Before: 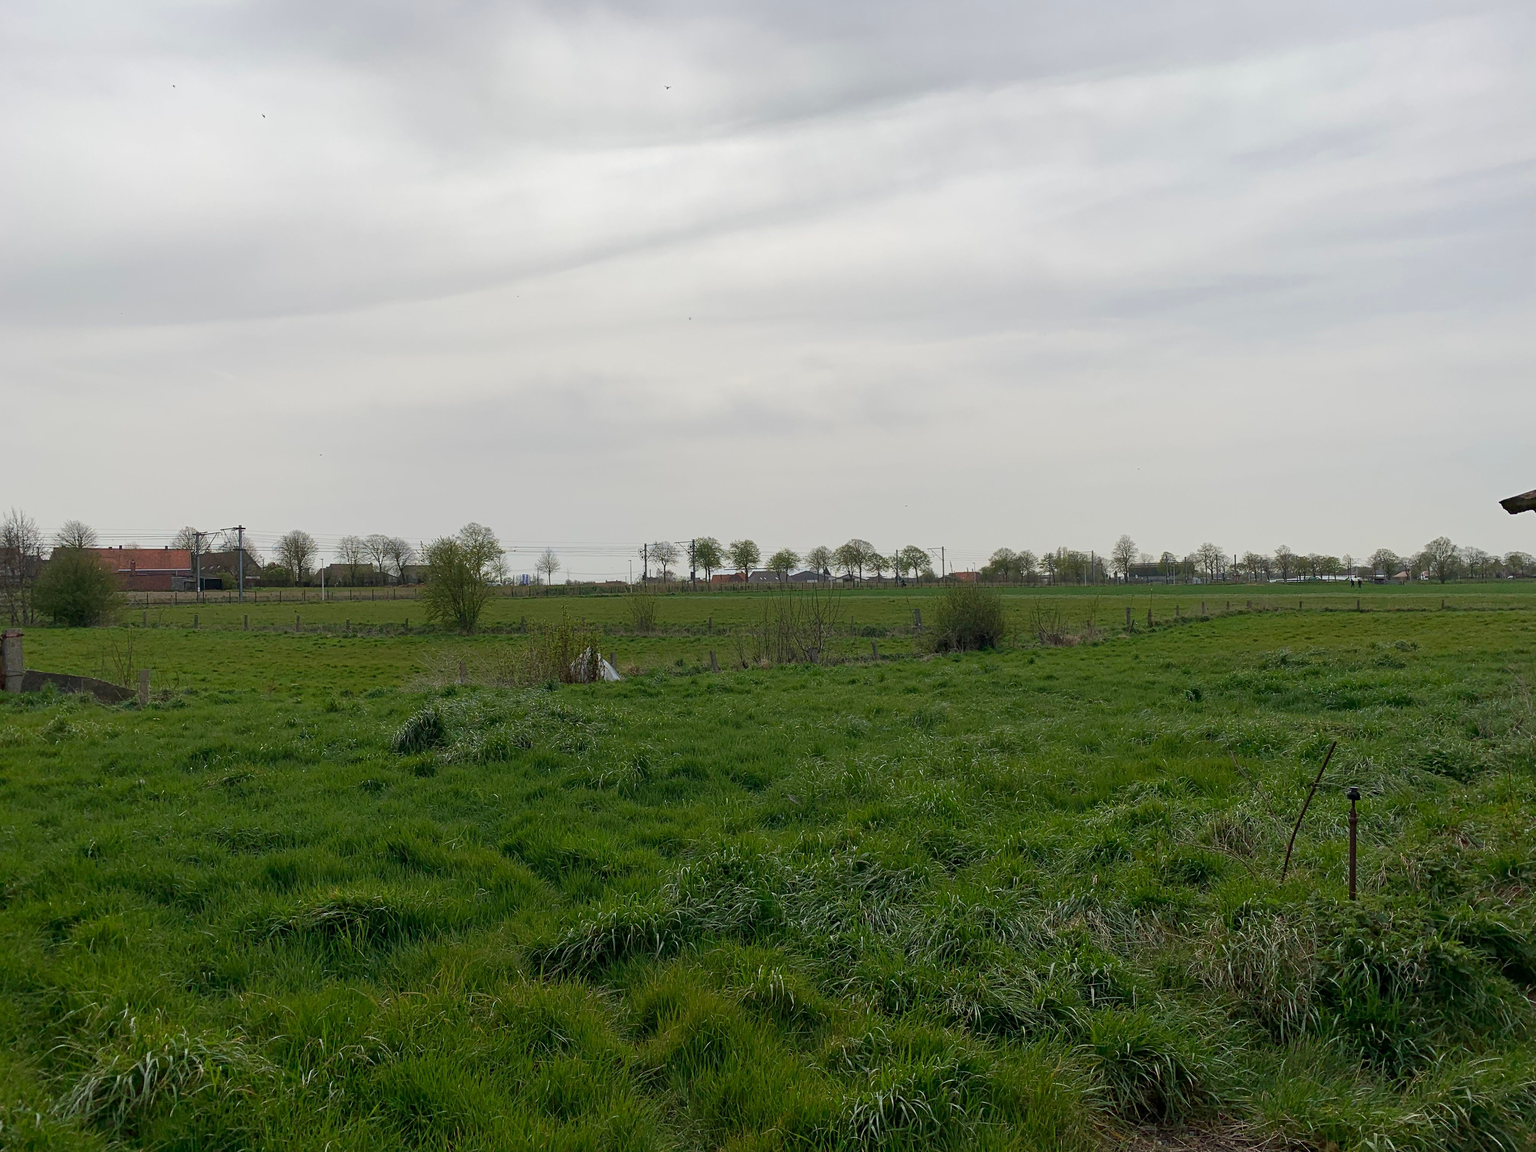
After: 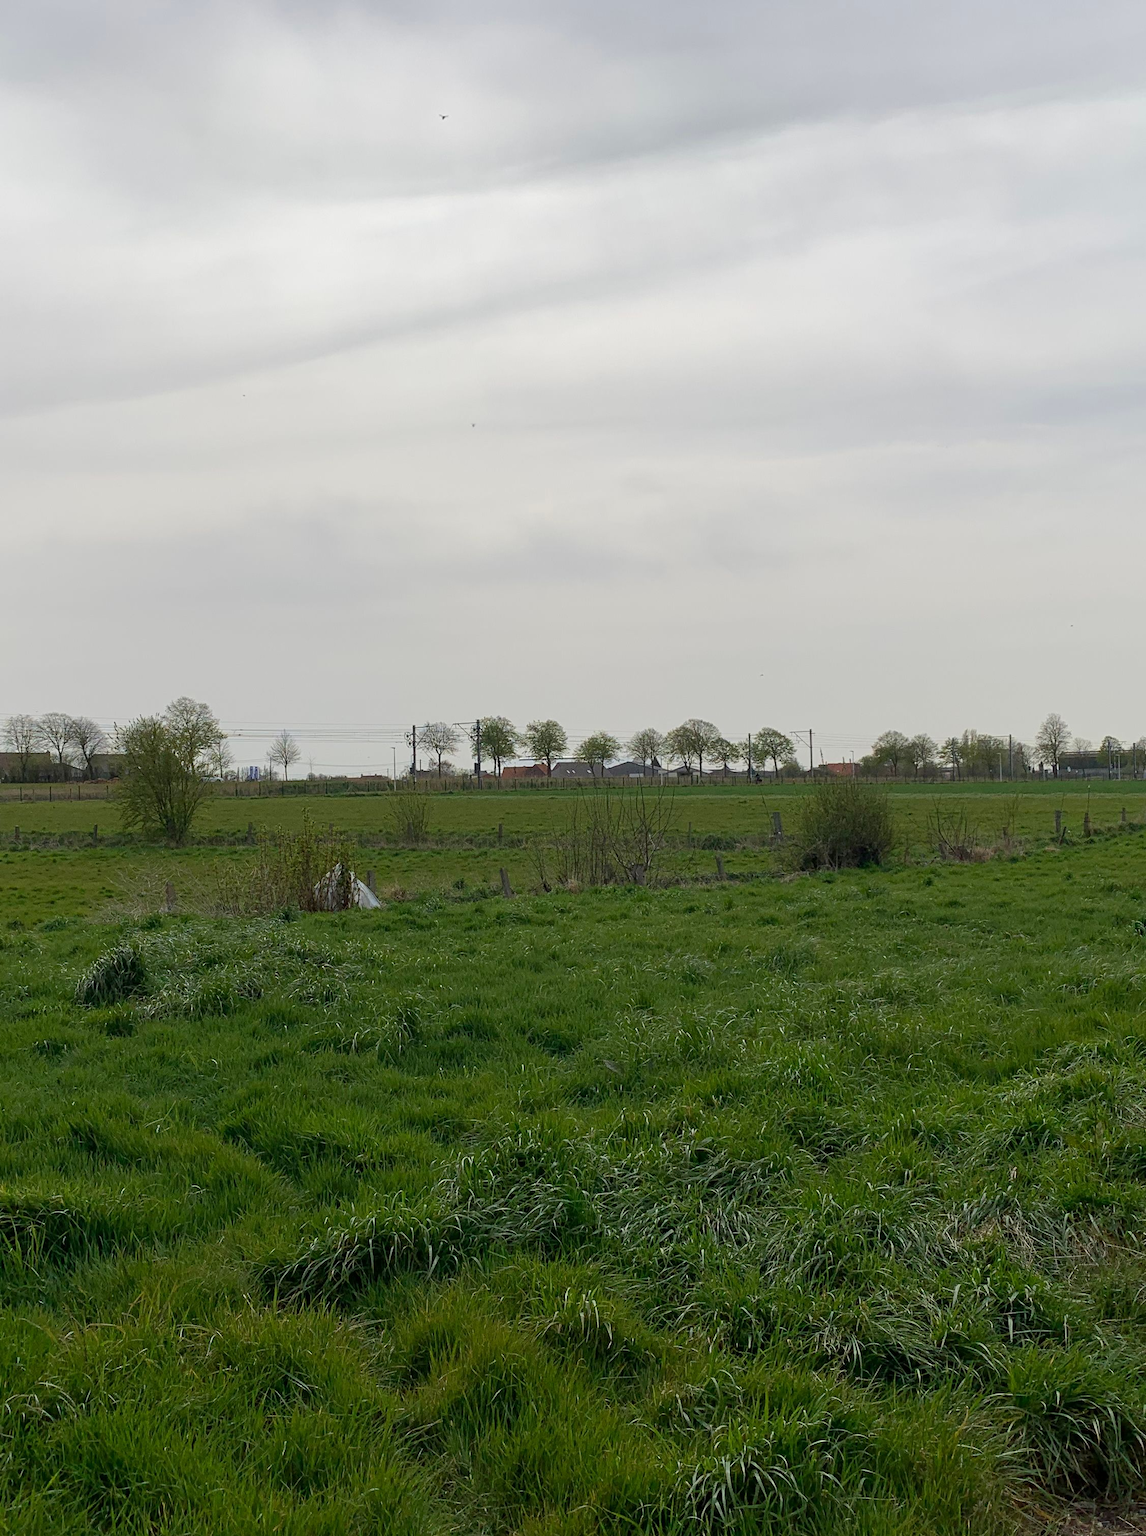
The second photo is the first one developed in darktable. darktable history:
crop: left 21.842%, right 22.164%, bottom 0.004%
